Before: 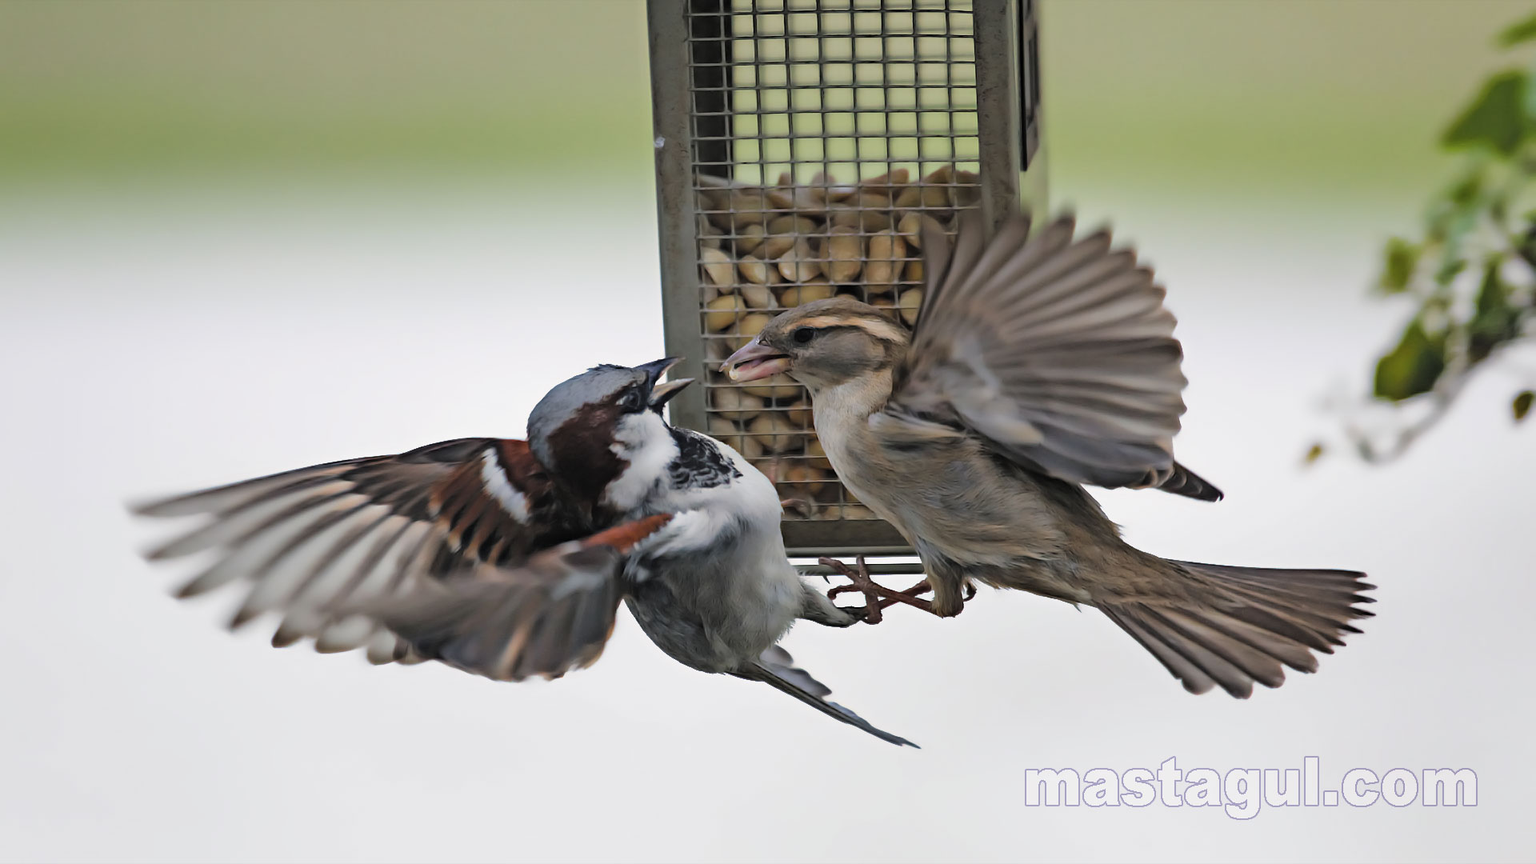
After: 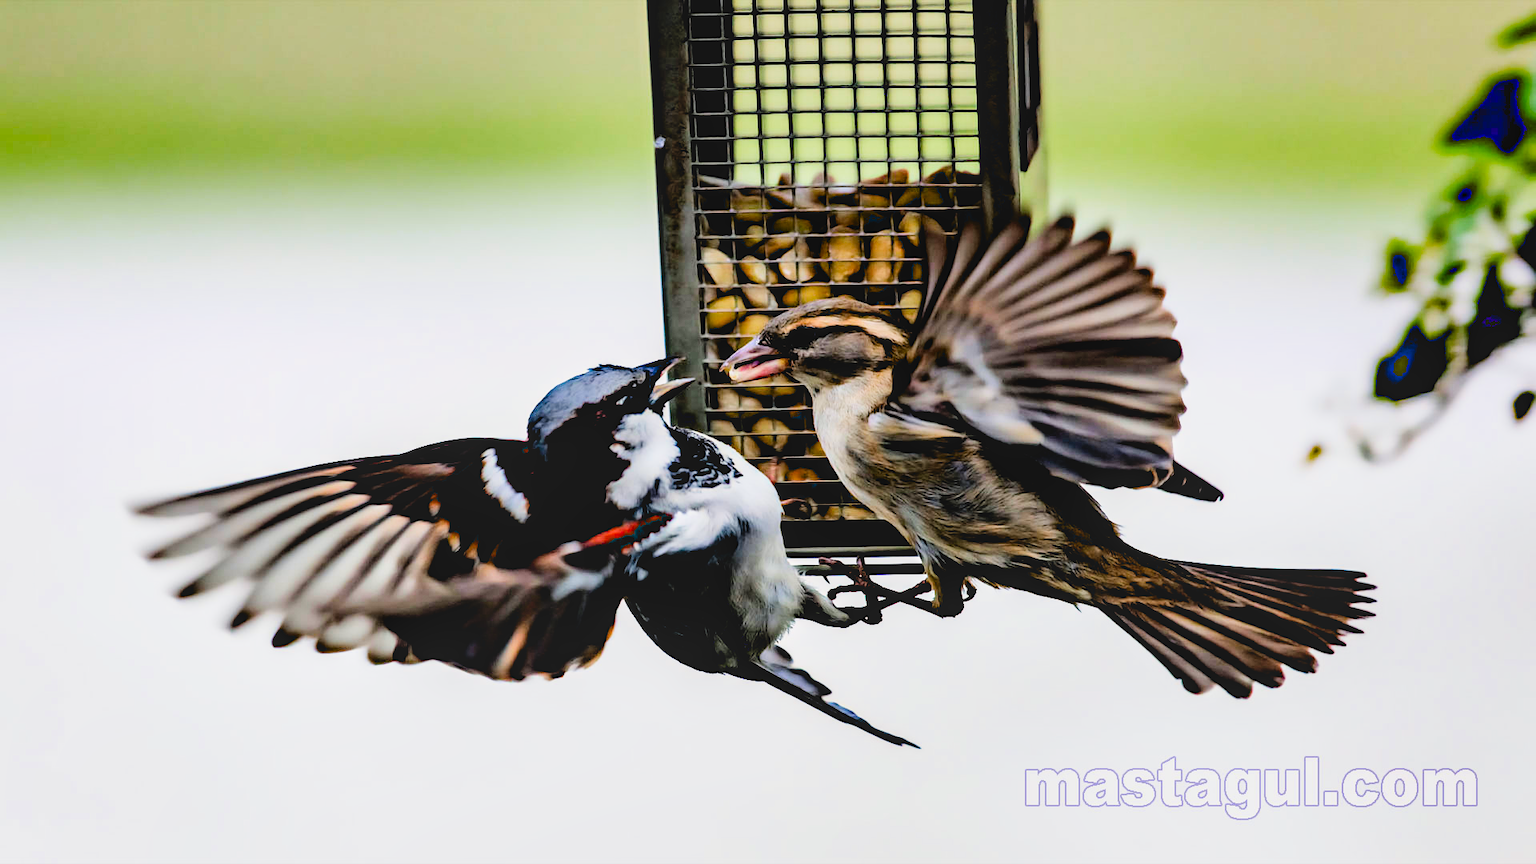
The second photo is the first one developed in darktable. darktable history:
contrast brightness saturation: saturation 0.5
tone equalizer: -8 EV -0.75 EV, -7 EV -0.7 EV, -6 EV -0.6 EV, -5 EV -0.4 EV, -3 EV 0.4 EV, -2 EV 0.6 EV, -1 EV 0.7 EV, +0 EV 0.75 EV, edges refinement/feathering 500, mask exposure compensation -1.57 EV, preserve details no
filmic rgb: black relative exposure -7.65 EV, white relative exposure 4.56 EV, hardness 3.61
exposure: black level correction 0.04, exposure 0.5 EV, compensate highlight preservation false
local contrast: detail 110%
contrast equalizer: octaves 7, y [[0.6 ×6], [0.55 ×6], [0 ×6], [0 ×6], [0 ×6]]
